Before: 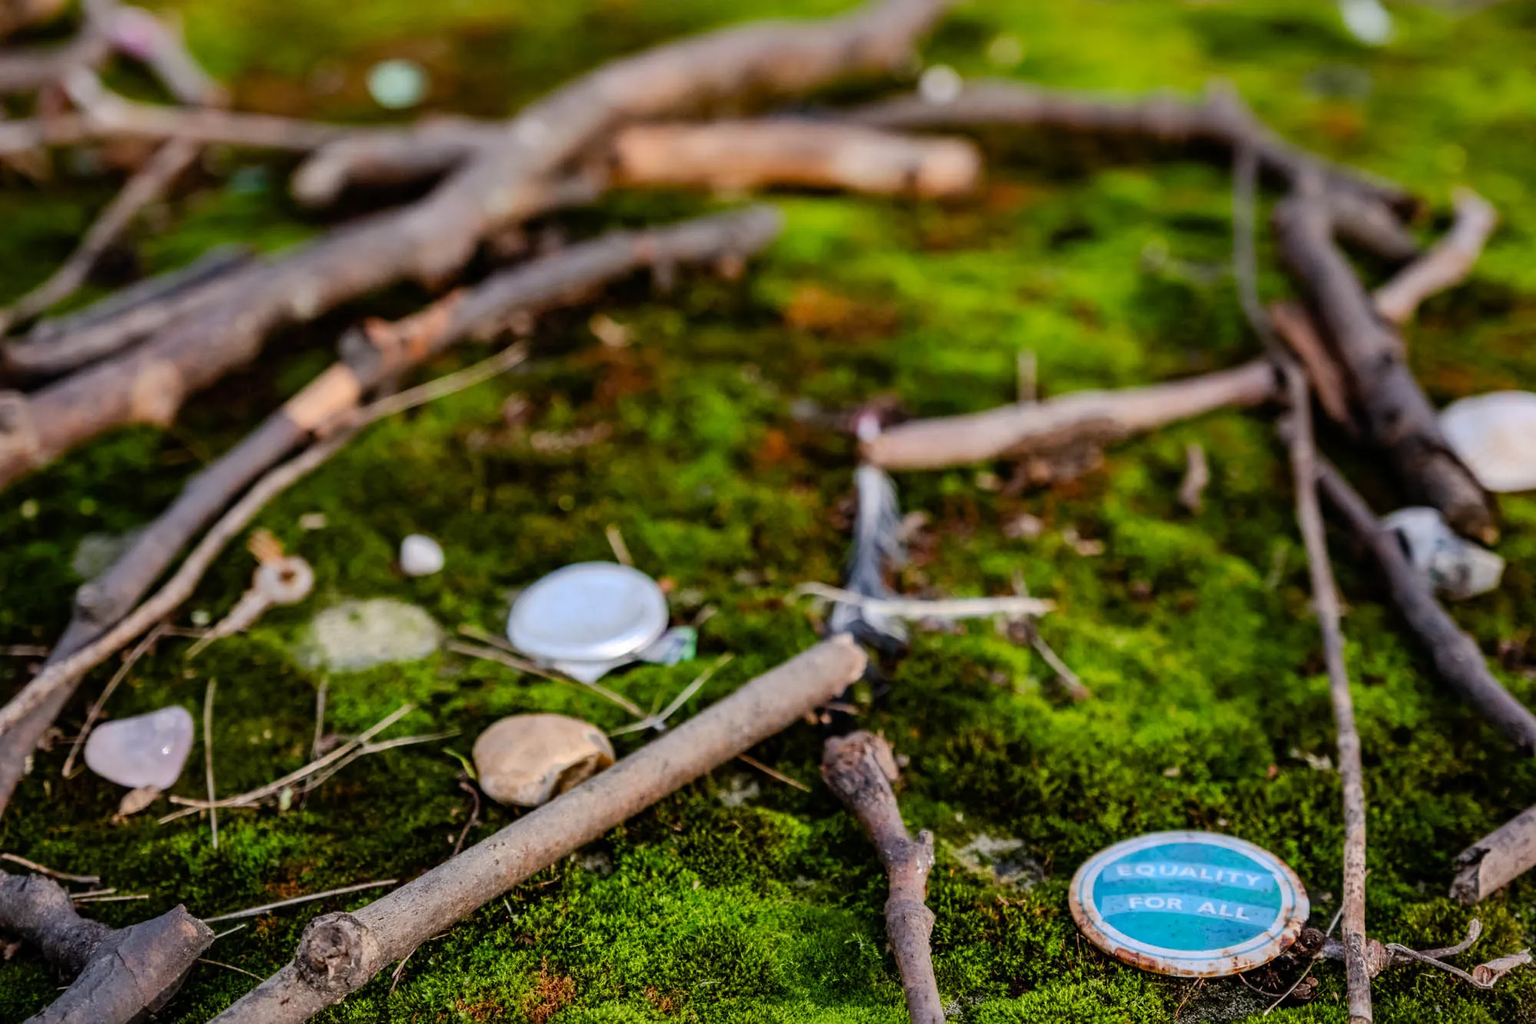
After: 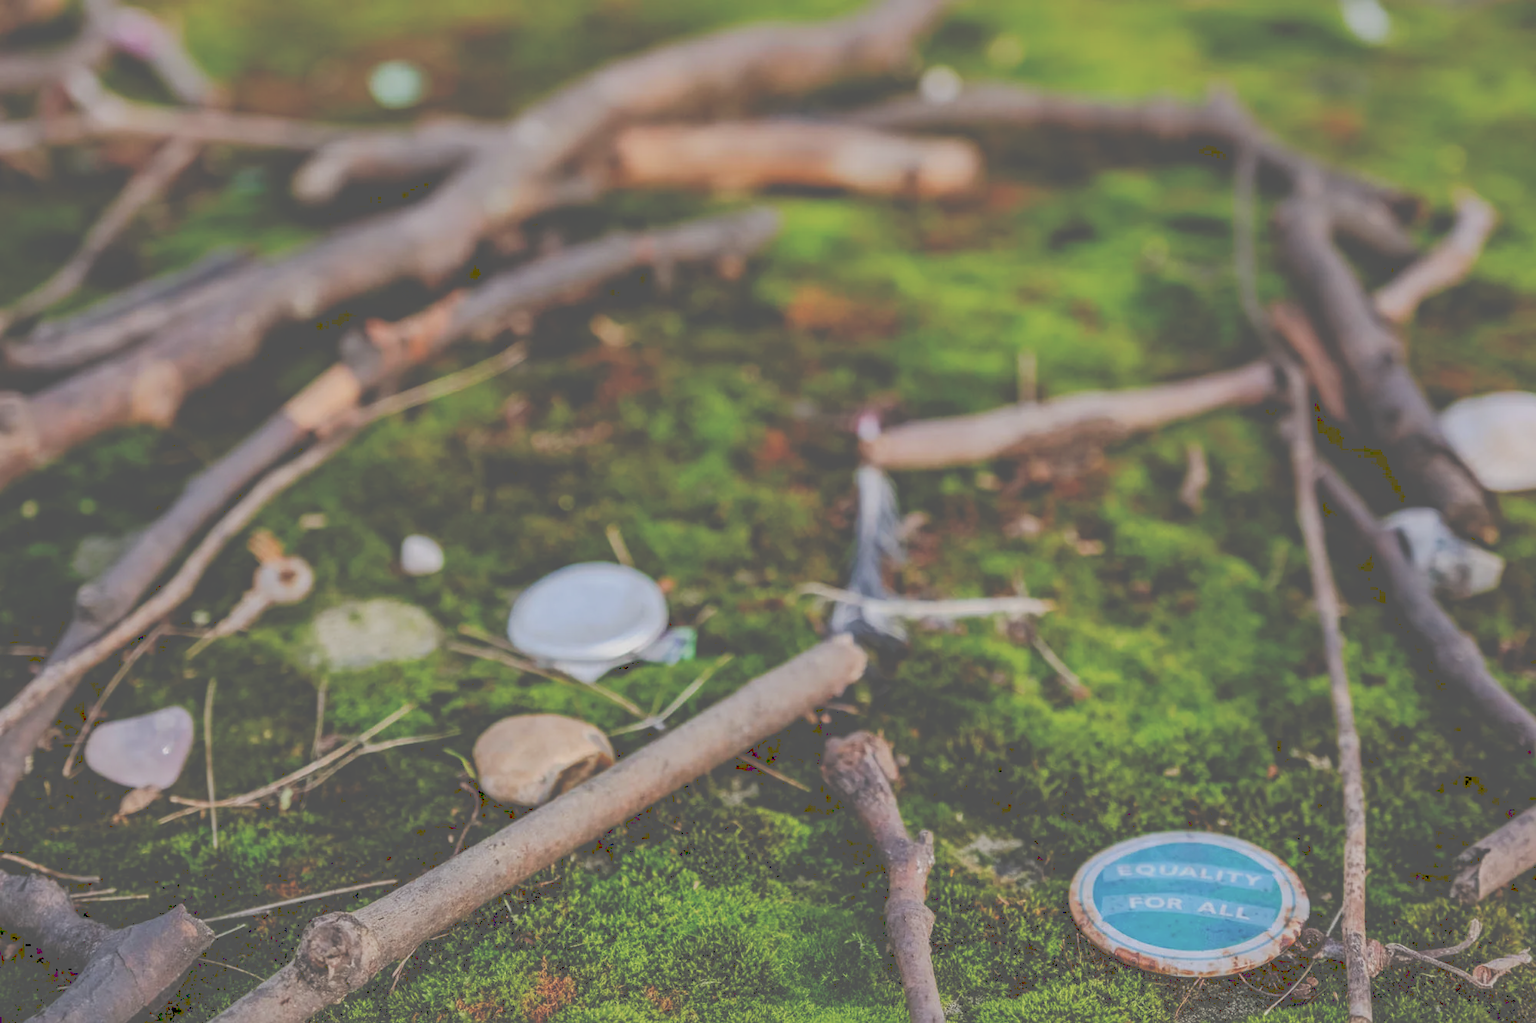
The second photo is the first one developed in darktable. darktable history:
local contrast: mode bilateral grid, contrast 15, coarseness 37, detail 105%, midtone range 0.2
exposure: compensate highlight preservation false
tone curve: curves: ch0 [(0, 0) (0.003, 0.346) (0.011, 0.346) (0.025, 0.346) (0.044, 0.35) (0.069, 0.354) (0.1, 0.361) (0.136, 0.368) (0.177, 0.381) (0.224, 0.395) (0.277, 0.421) (0.335, 0.458) (0.399, 0.502) (0.468, 0.556) (0.543, 0.617) (0.623, 0.685) (0.709, 0.748) (0.801, 0.814) (0.898, 0.865) (1, 1)], preserve colors none
tone equalizer: -8 EV 0.244 EV, -7 EV 0.444 EV, -6 EV 0.436 EV, -5 EV 0.264 EV, -3 EV -0.25 EV, -2 EV -0.42 EV, -1 EV -0.443 EV, +0 EV -0.259 EV, edges refinement/feathering 500, mask exposure compensation -1.57 EV, preserve details no
